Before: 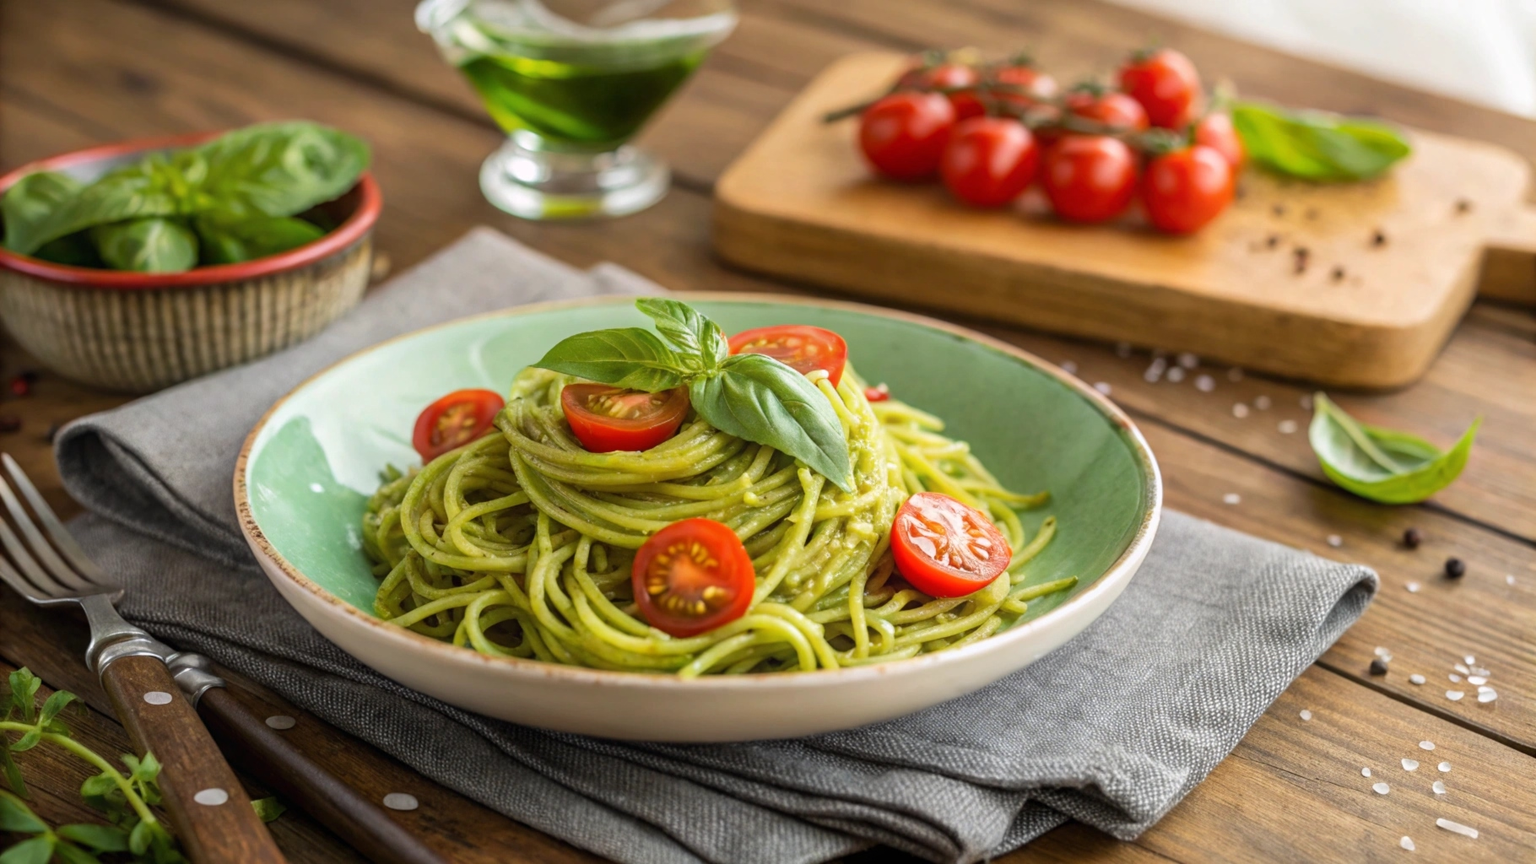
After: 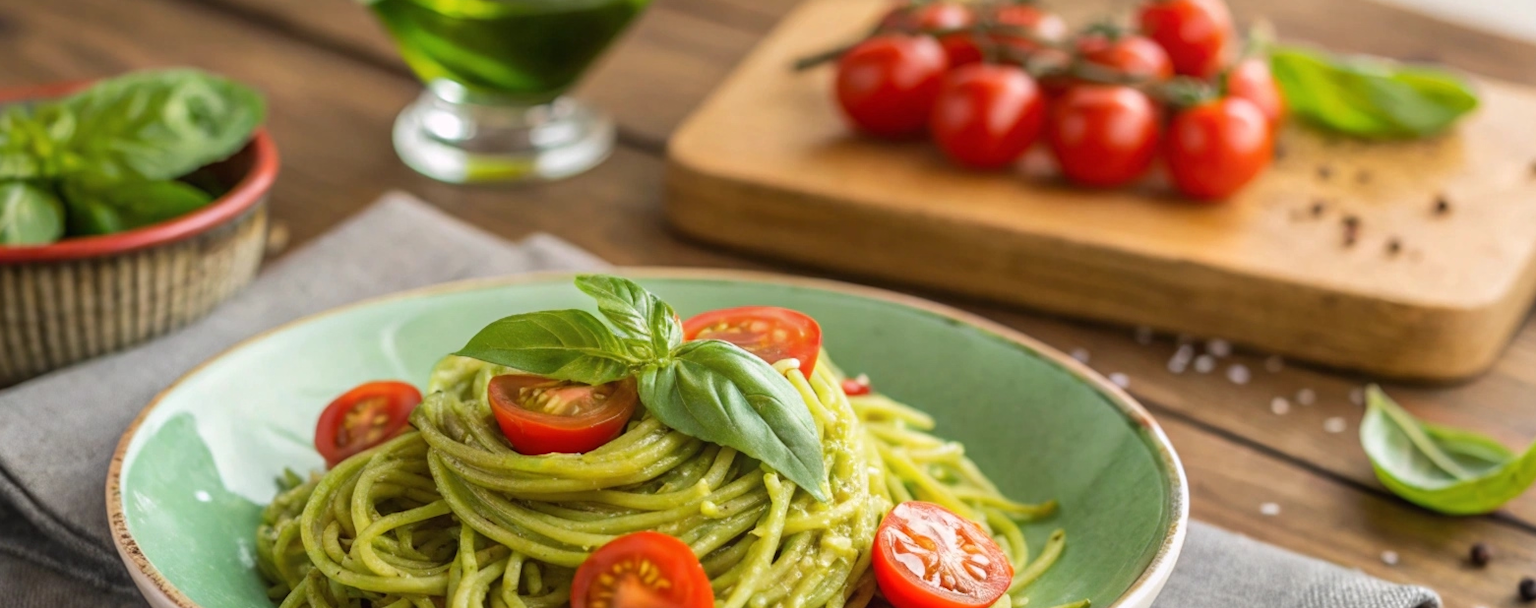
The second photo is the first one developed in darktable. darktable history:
crop and rotate: left 9.321%, top 7.234%, right 4.9%, bottom 32.405%
